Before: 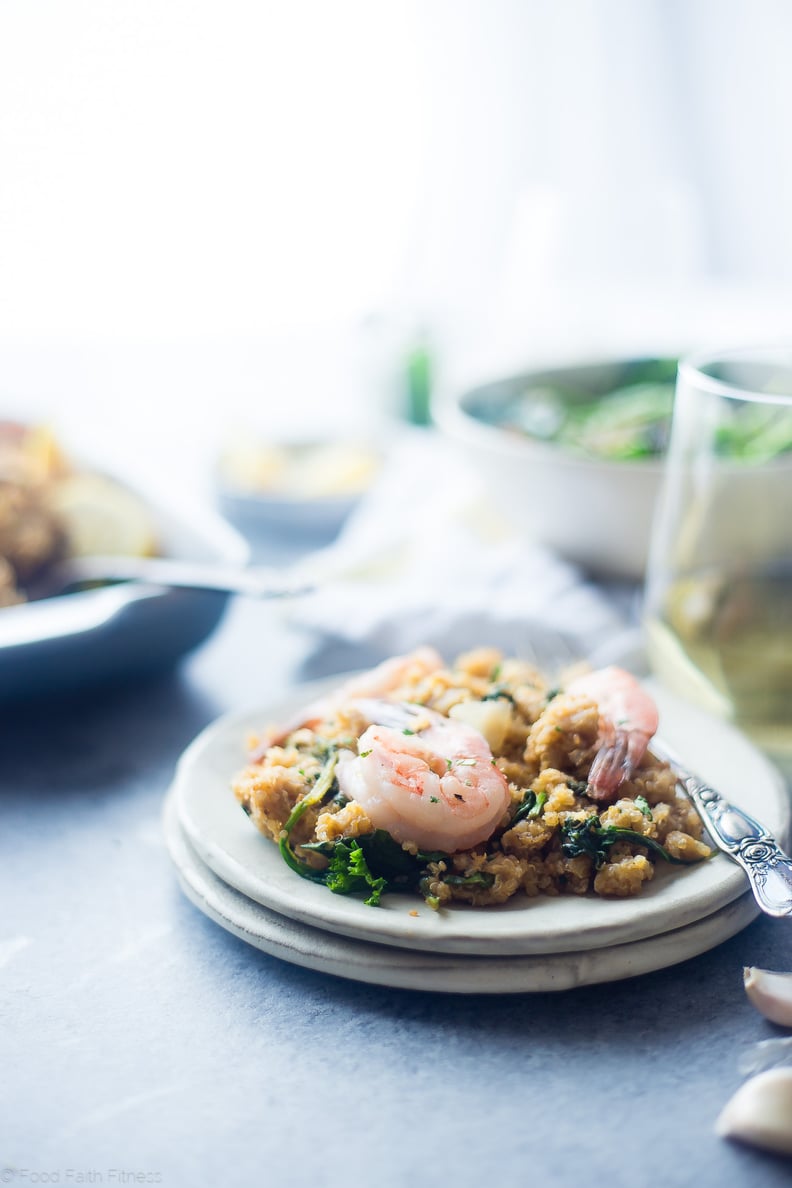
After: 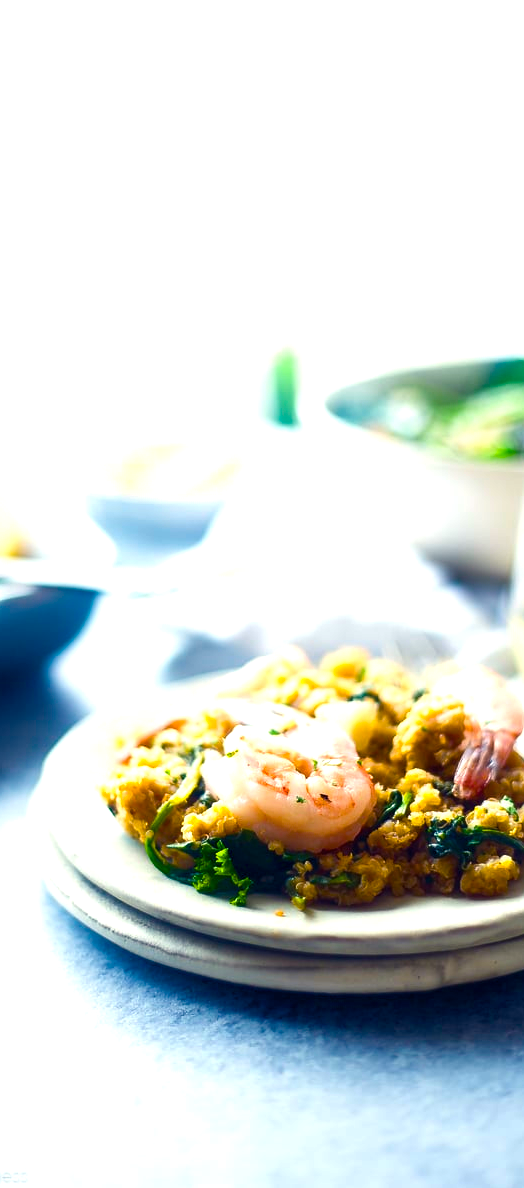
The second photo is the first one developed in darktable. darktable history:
color balance rgb: highlights gain › chroma 3.082%, highlights gain › hue 78.7°, linear chroma grading › global chroma 20.3%, perceptual saturation grading › global saturation 34.552%, perceptual saturation grading › highlights -25.708%, perceptual saturation grading › shadows 49.381%, perceptual brilliance grading › global brilliance 19.976%, perceptual brilliance grading › shadows -39.182%, global vibrance 28.221%
crop: left 16.948%, right 16.841%
